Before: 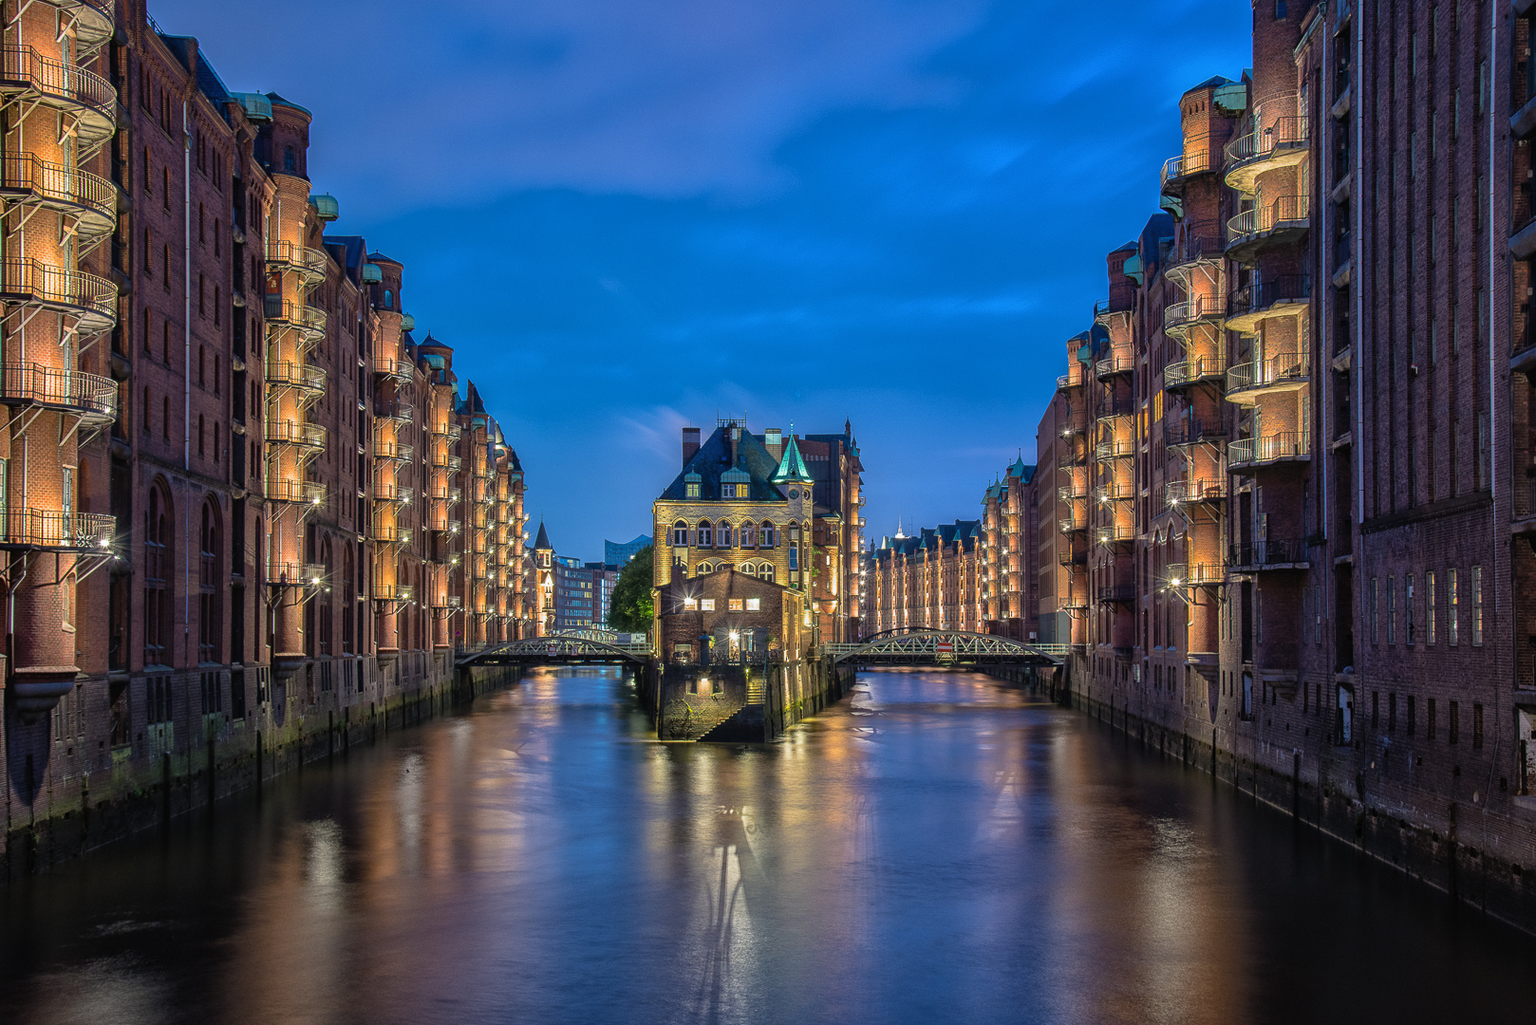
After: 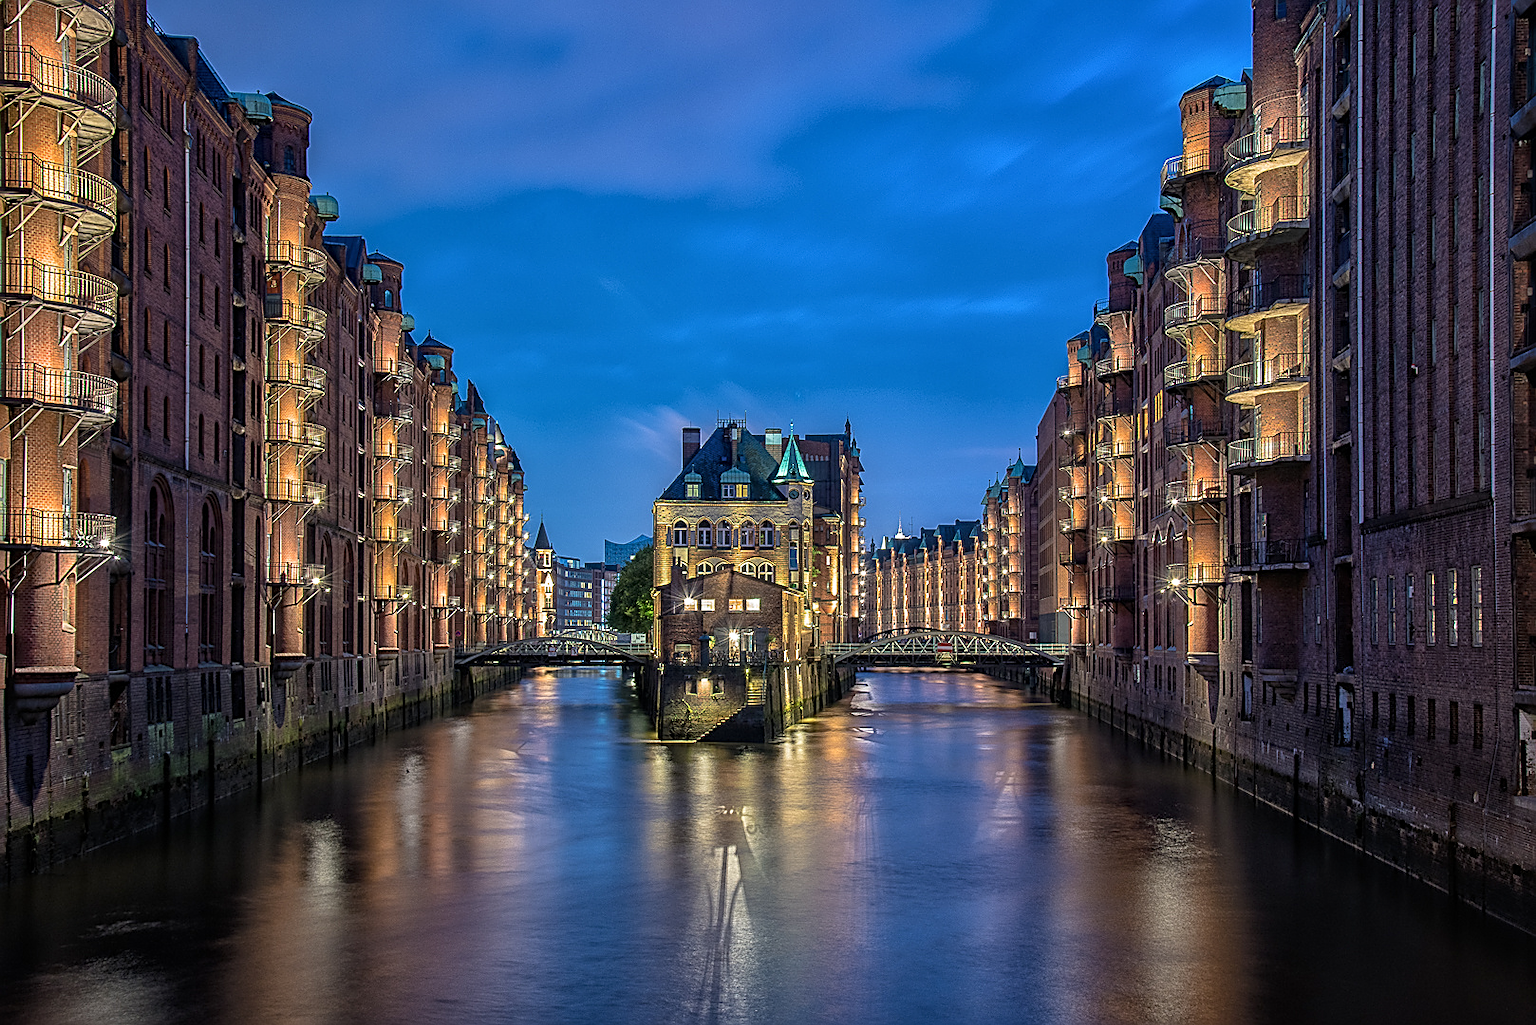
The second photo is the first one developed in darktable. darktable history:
sharpen: amount 0.736
local contrast: highlights 105%, shadows 103%, detail 119%, midtone range 0.2
